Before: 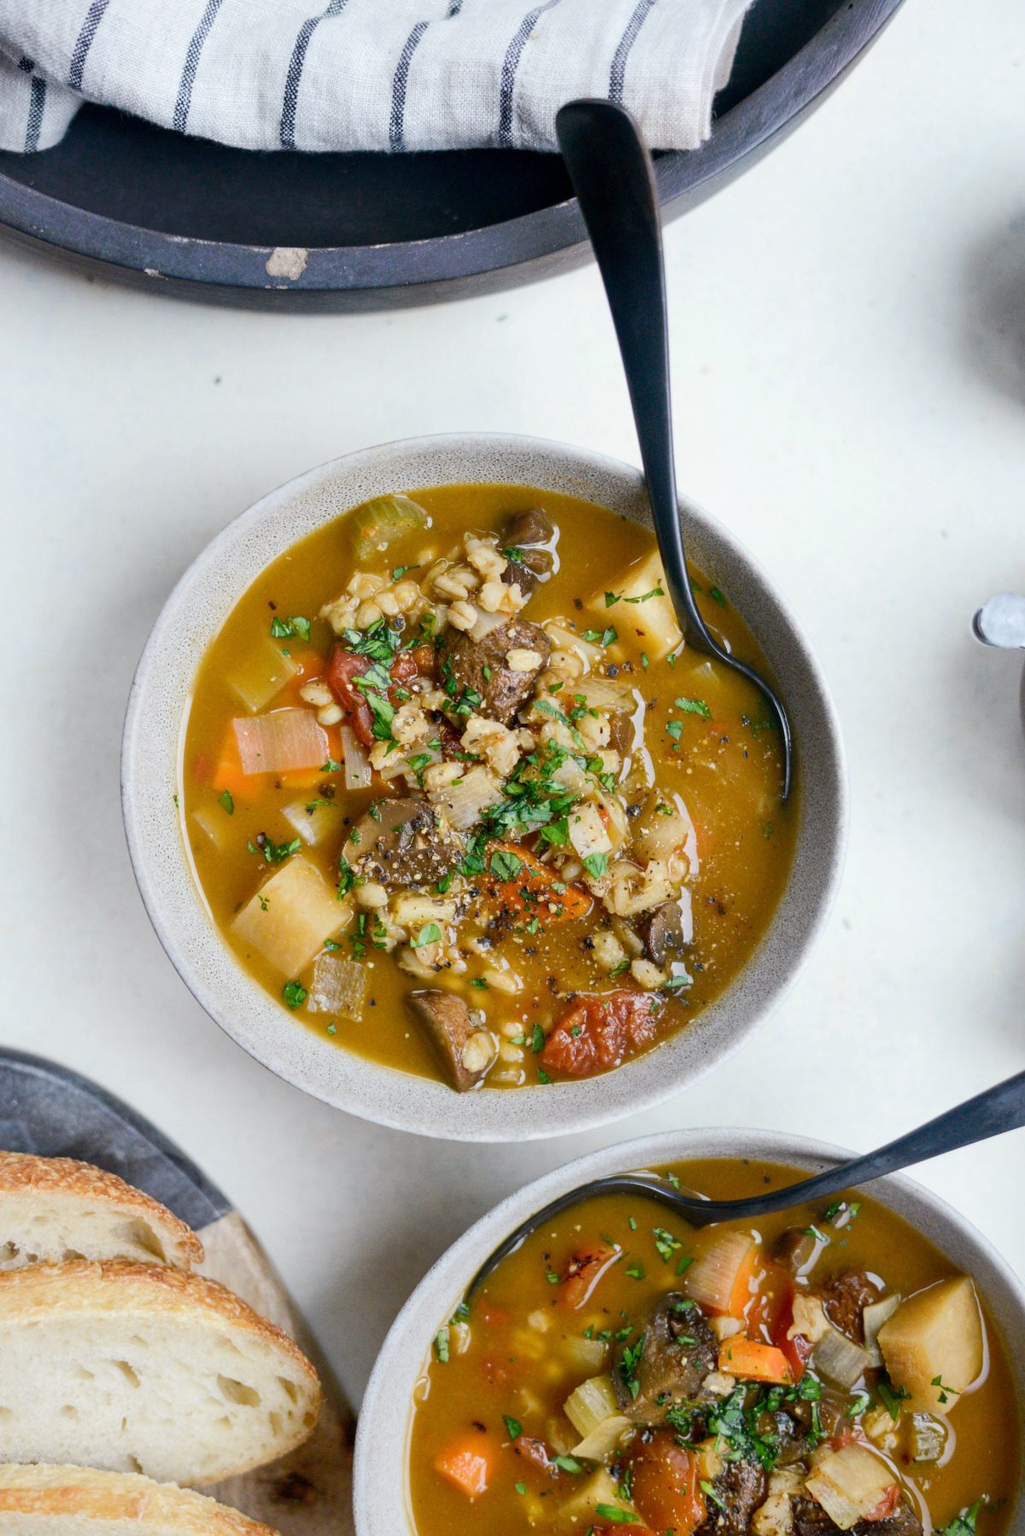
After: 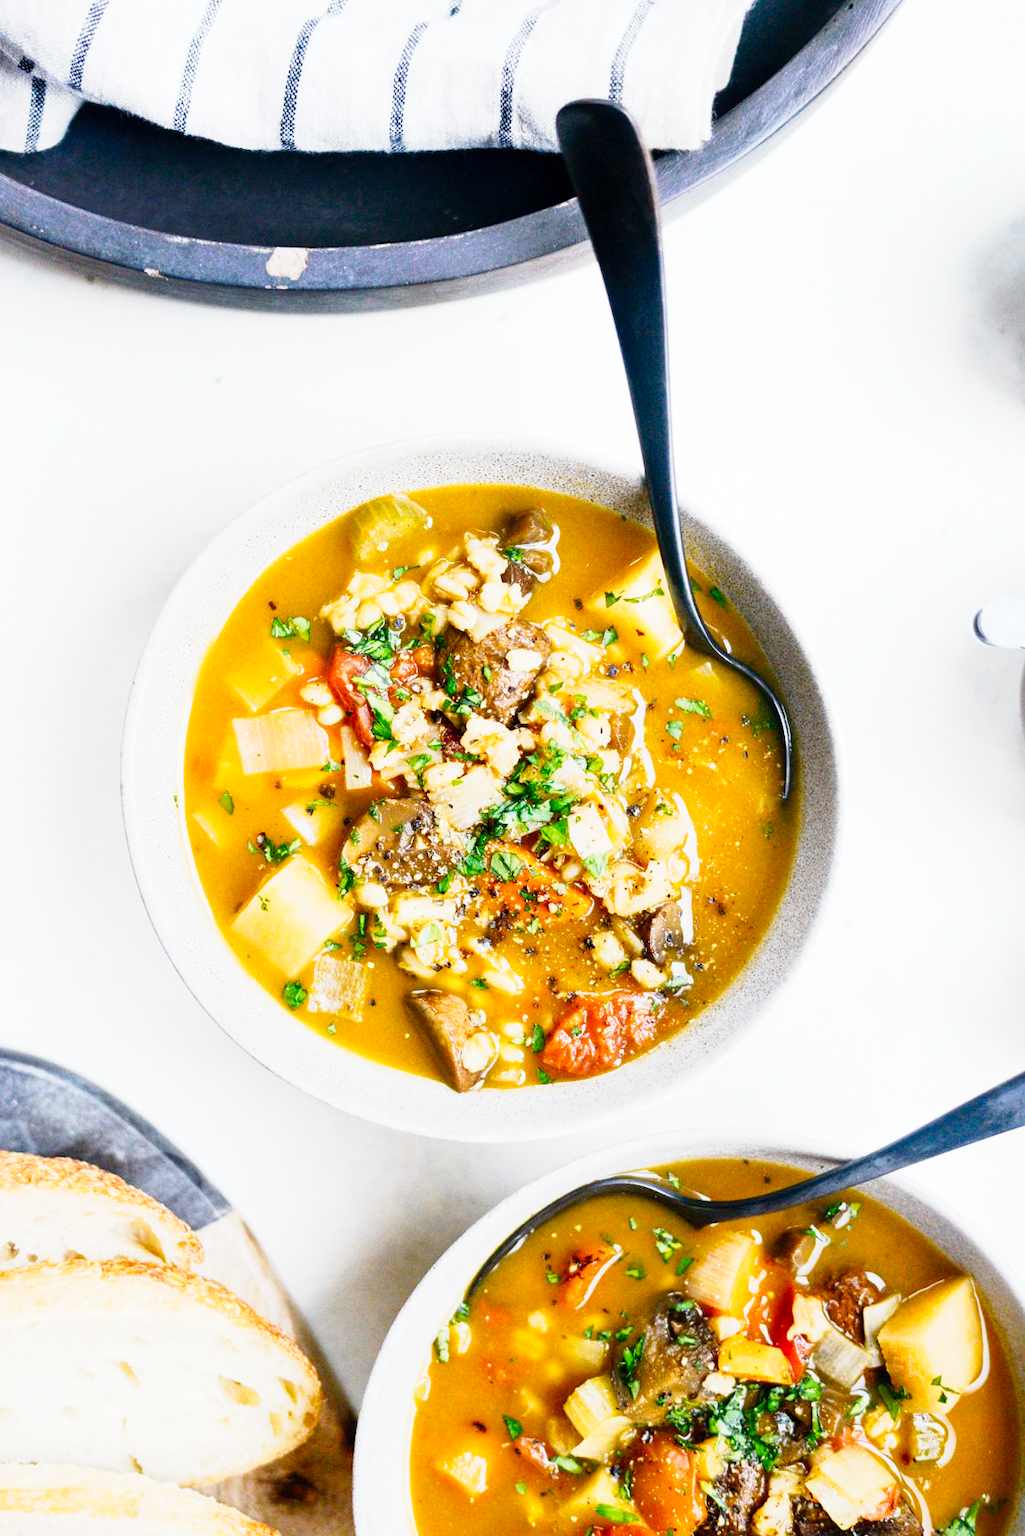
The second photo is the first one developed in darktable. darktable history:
color balance rgb: perceptual saturation grading › global saturation 3.7%, global vibrance 5.56%, contrast 3.24%
tone curve: curves: ch0 [(0, 0) (0.003, 0.003) (0.011, 0.012) (0.025, 0.027) (0.044, 0.048) (0.069, 0.074) (0.1, 0.117) (0.136, 0.177) (0.177, 0.246) (0.224, 0.324) (0.277, 0.422) (0.335, 0.531) (0.399, 0.633) (0.468, 0.733) (0.543, 0.824) (0.623, 0.895) (0.709, 0.938) (0.801, 0.961) (0.898, 0.98) (1, 1)], preserve colors none
